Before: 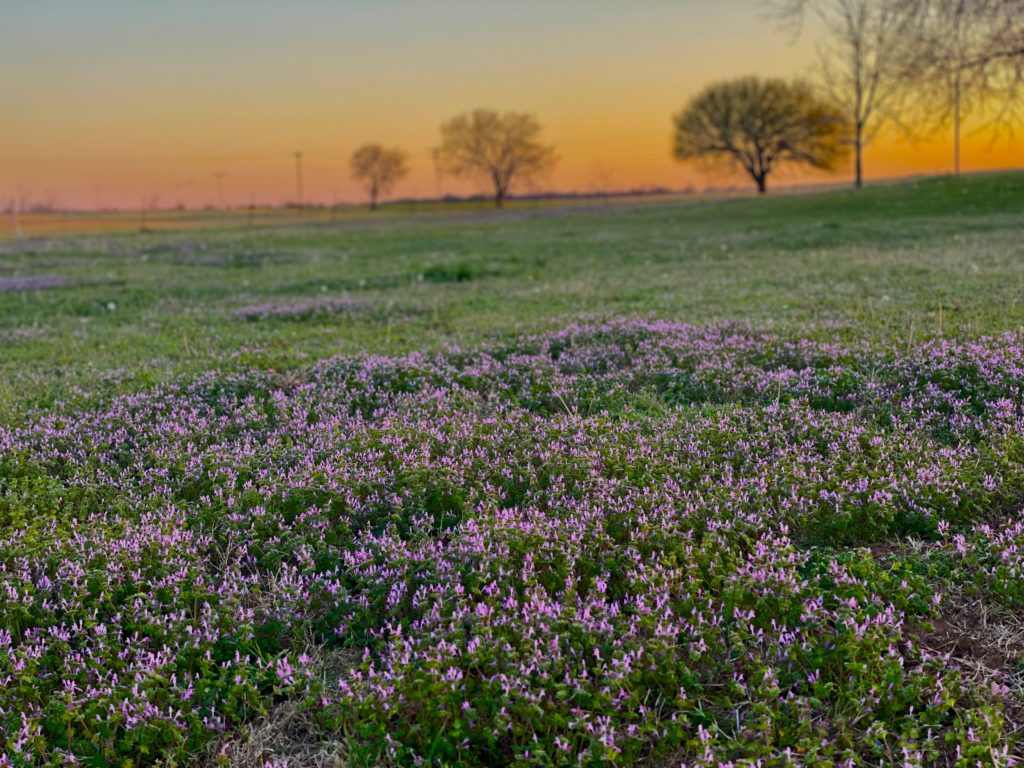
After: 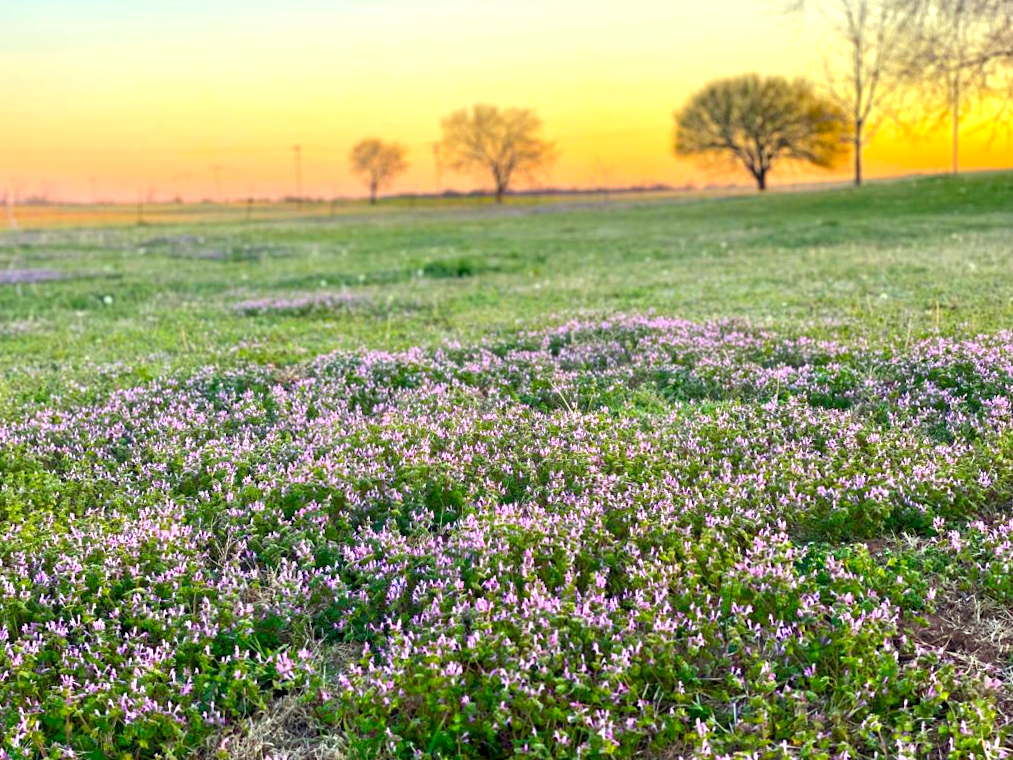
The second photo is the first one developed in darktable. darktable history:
rotate and perspective: rotation 0.174°, lens shift (vertical) 0.013, lens shift (horizontal) 0.019, shear 0.001, automatic cropping original format, crop left 0.007, crop right 0.991, crop top 0.016, crop bottom 0.997
exposure: black level correction 0.001, exposure 1.398 EV, compensate exposure bias true, compensate highlight preservation false
color correction: highlights a* -4.28, highlights b* 6.53
